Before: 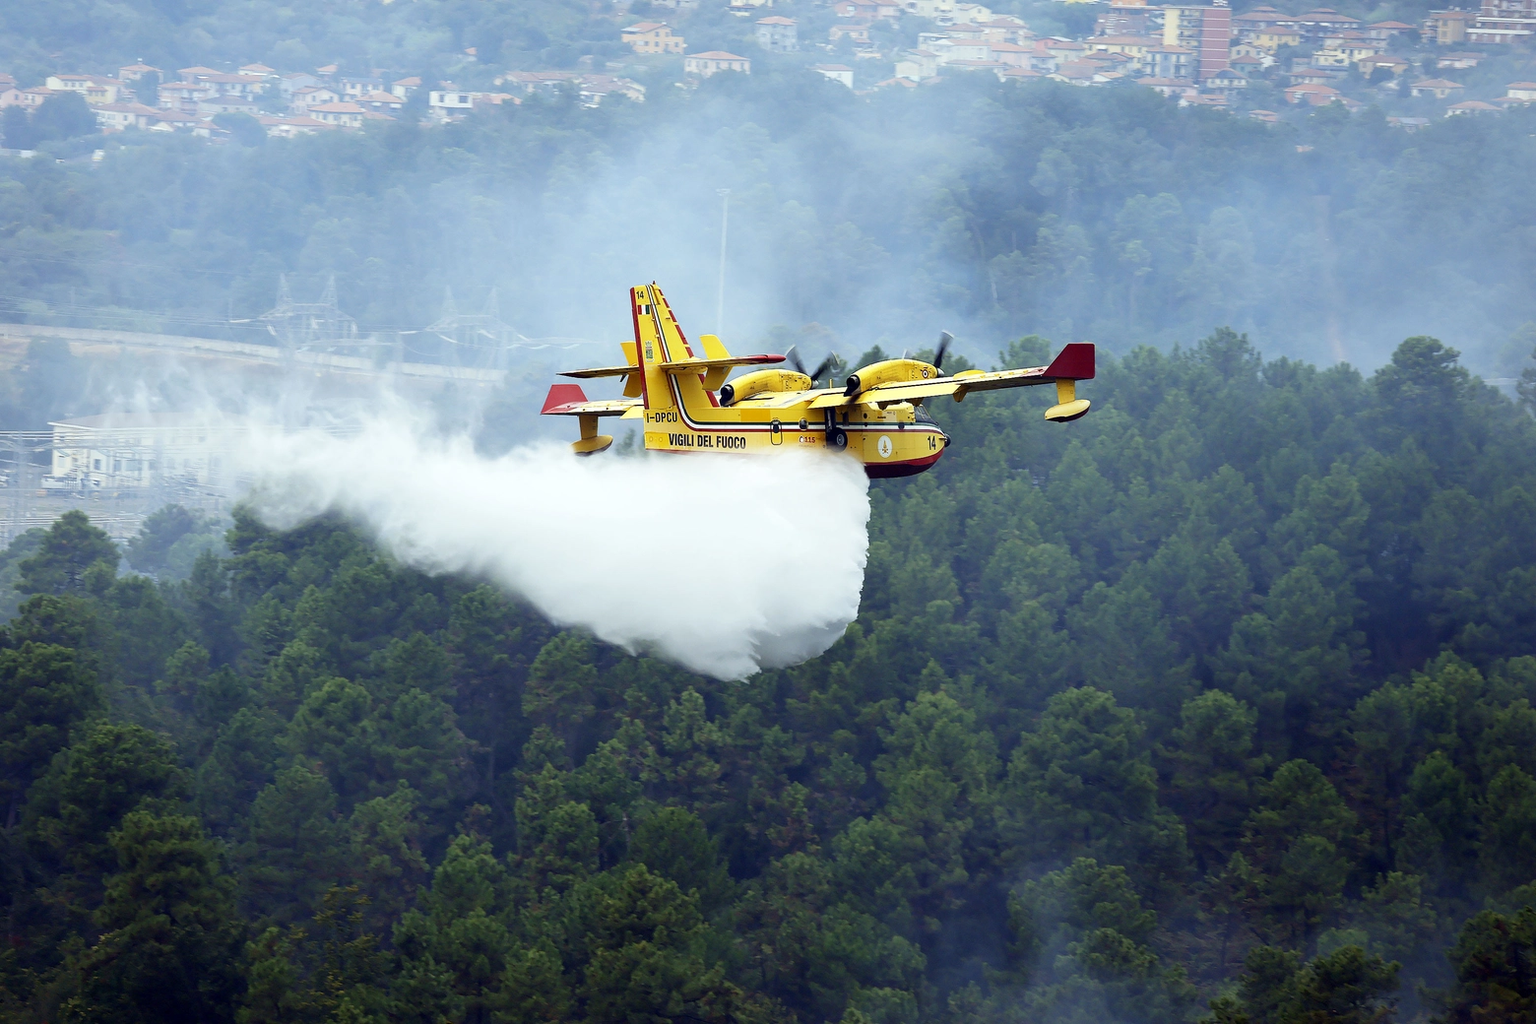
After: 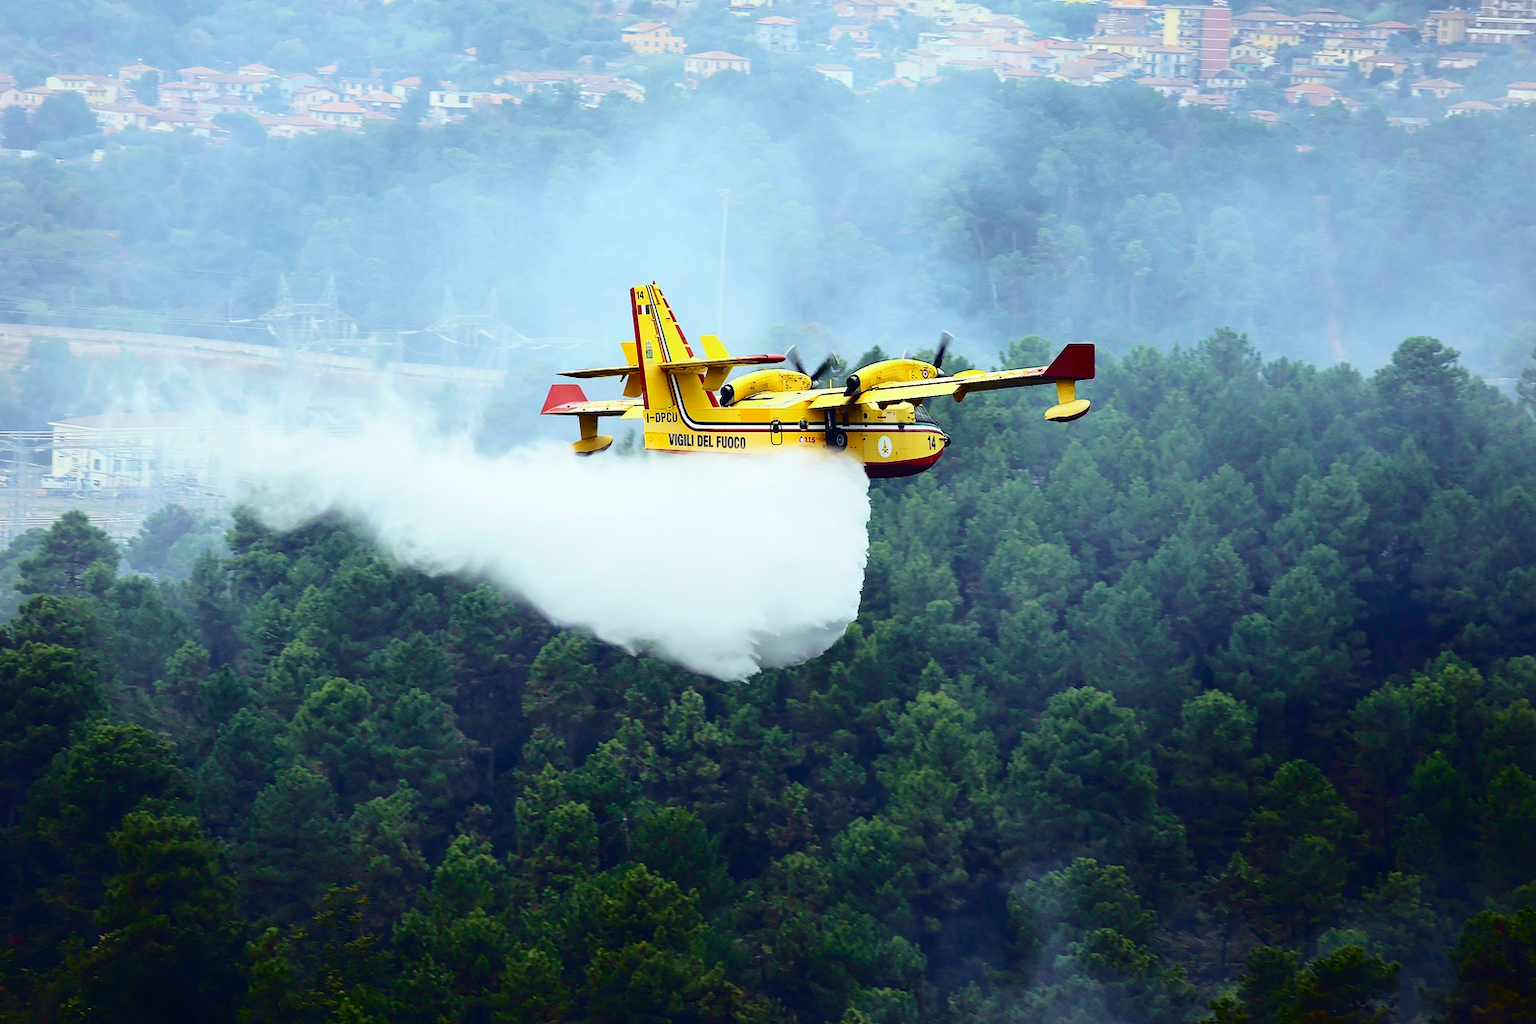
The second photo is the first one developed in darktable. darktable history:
tone curve: curves: ch0 [(0, 0.023) (0.132, 0.075) (0.256, 0.2) (0.454, 0.495) (0.708, 0.78) (0.844, 0.896) (1, 0.98)]; ch1 [(0, 0) (0.37, 0.308) (0.478, 0.46) (0.499, 0.5) (0.513, 0.508) (0.526, 0.533) (0.59, 0.612) (0.764, 0.804) (1, 1)]; ch2 [(0, 0) (0.312, 0.313) (0.461, 0.454) (0.48, 0.477) (0.503, 0.5) (0.526, 0.54) (0.564, 0.595) (0.631, 0.676) (0.713, 0.767) (0.985, 0.966)], color space Lab, independent channels
